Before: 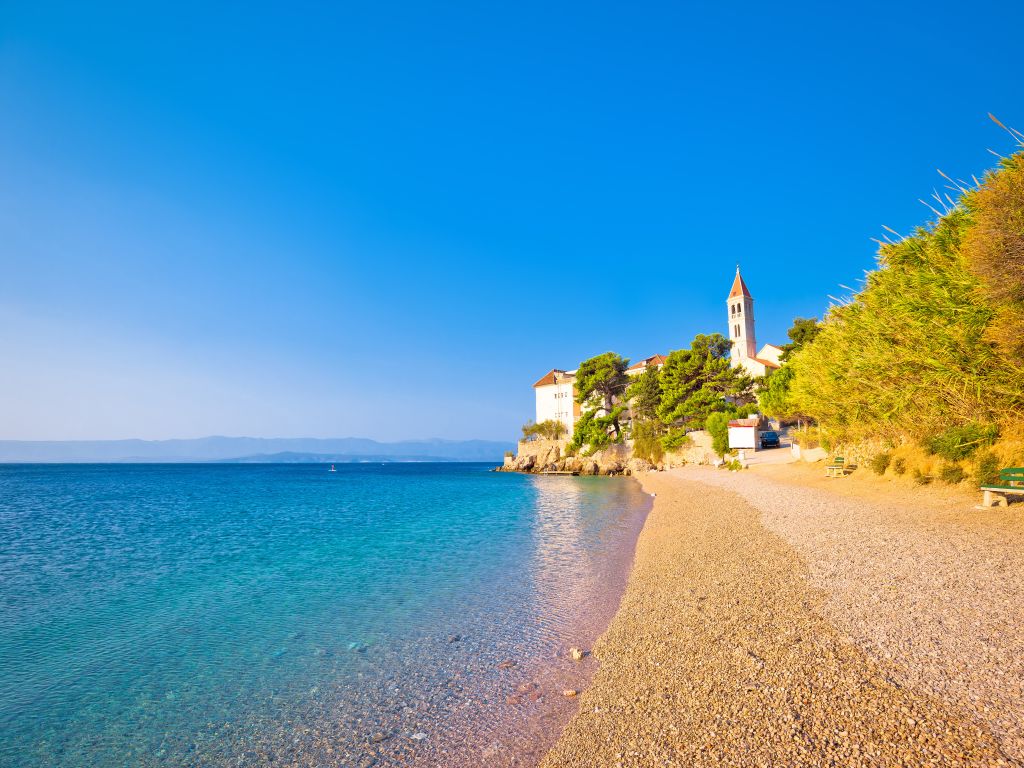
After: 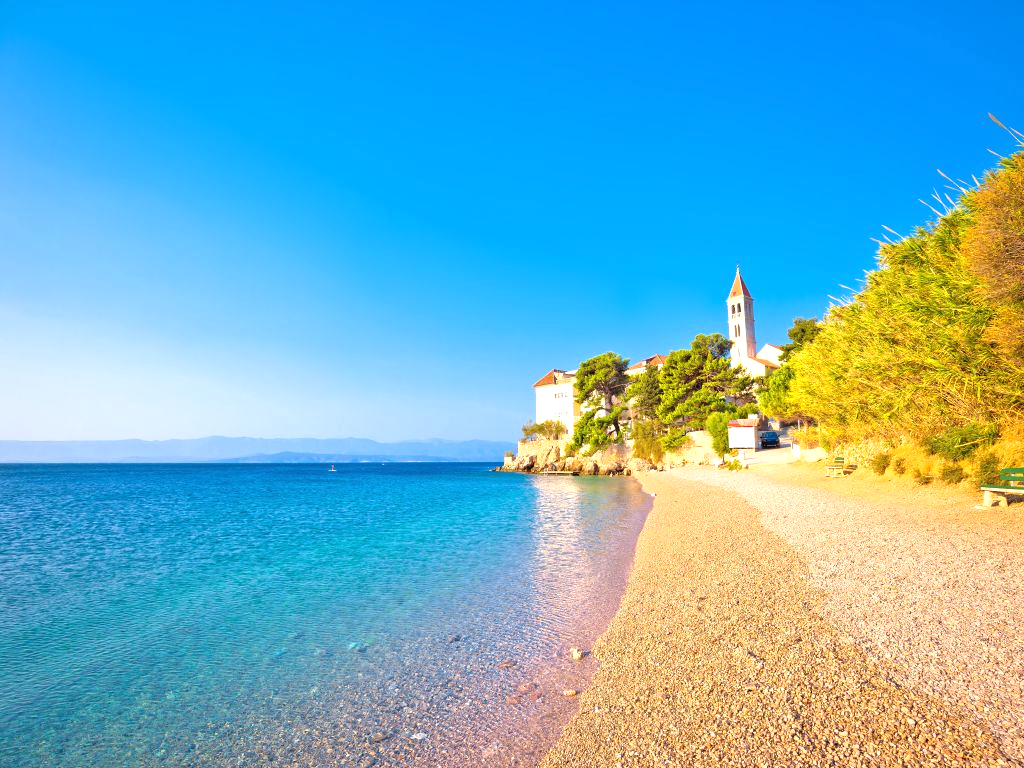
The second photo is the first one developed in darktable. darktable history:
color correction: highlights b* -0.022
exposure: exposure 0.514 EV, compensate highlight preservation false
